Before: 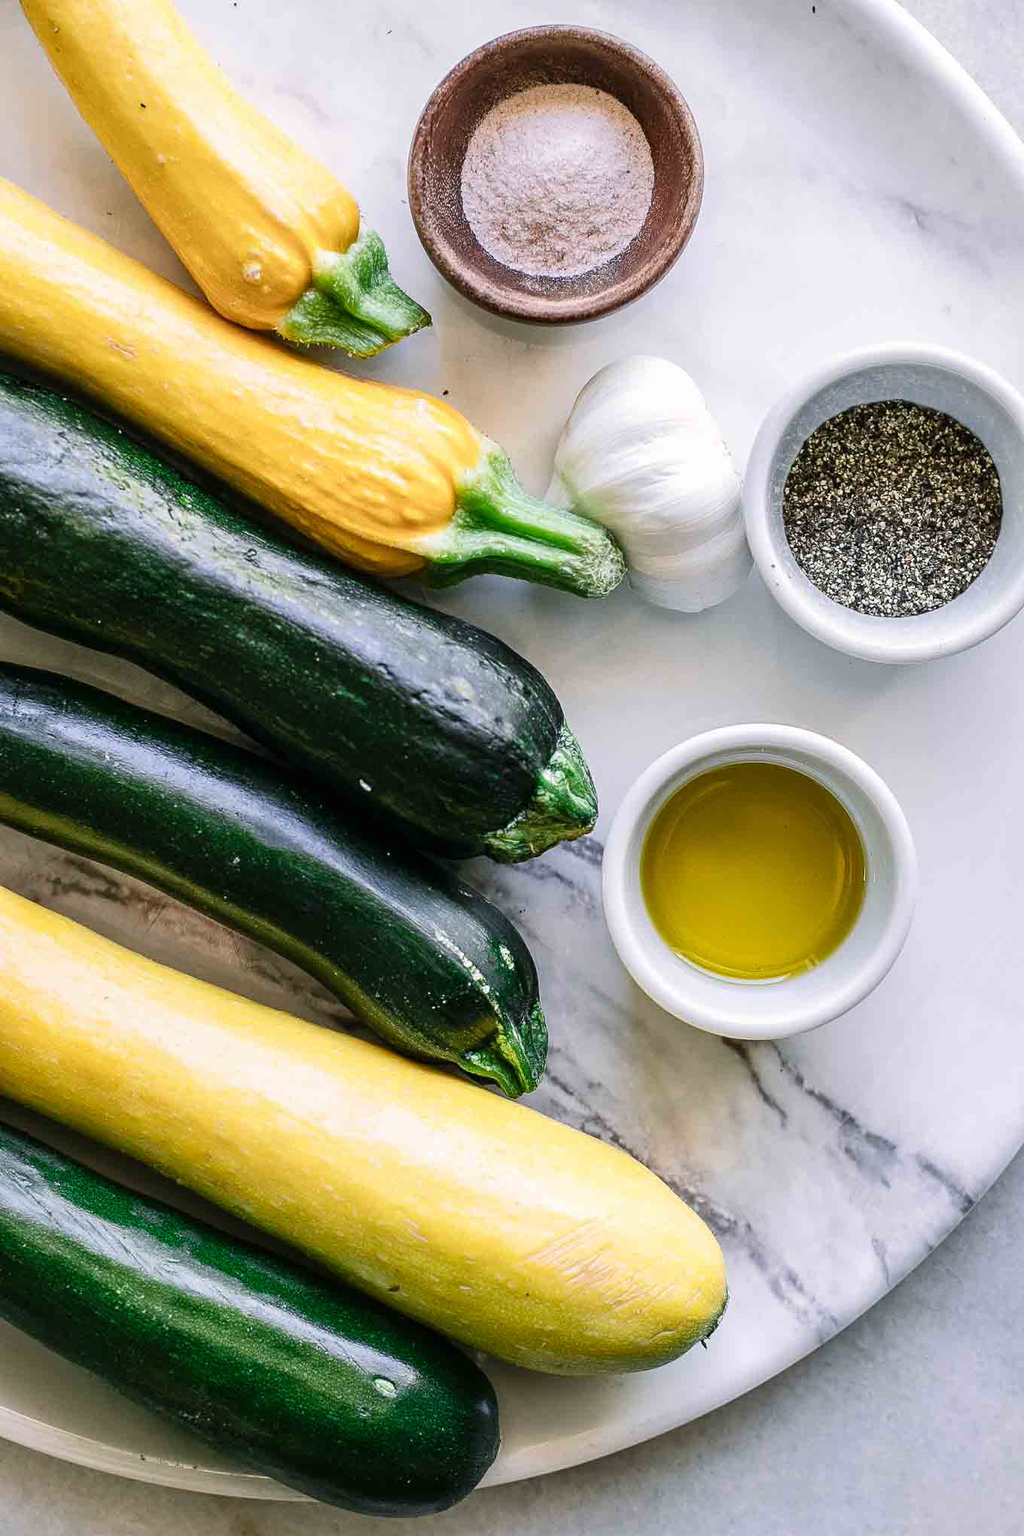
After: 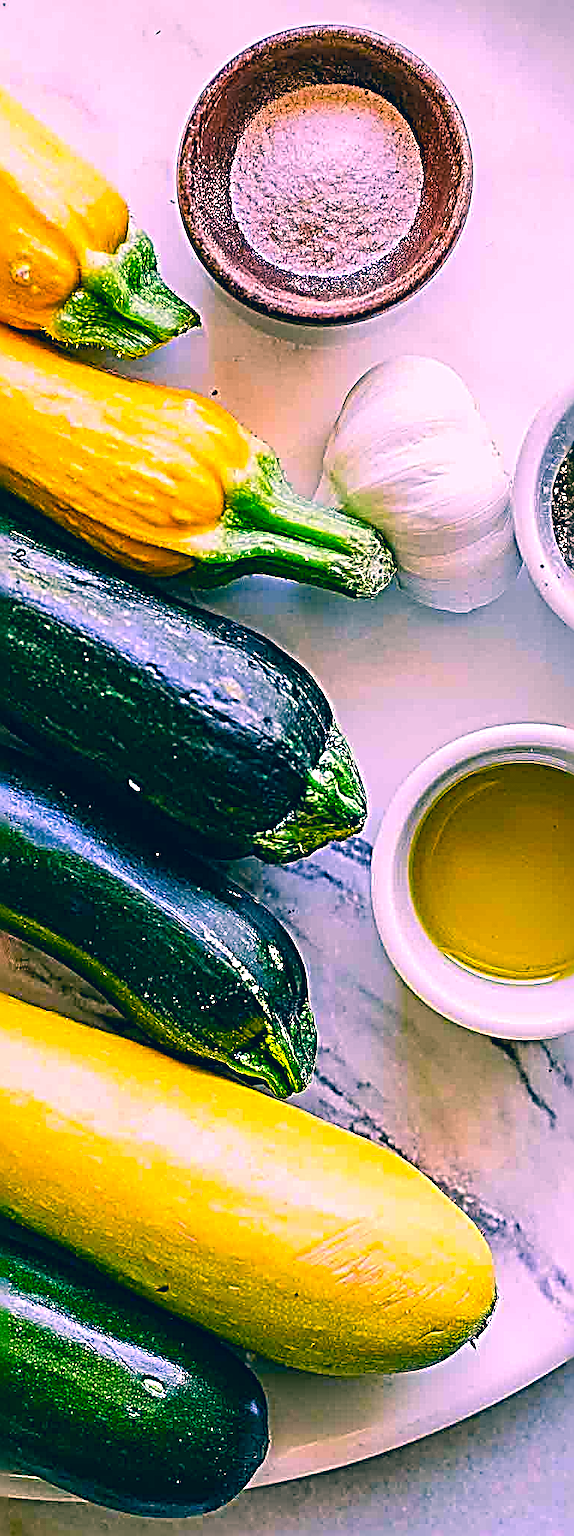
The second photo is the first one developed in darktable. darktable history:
sharpen: radius 4.04, amount 1.985
color correction: highlights a* 16.51, highlights b* 0.3, shadows a* -15.07, shadows b* -13.82, saturation 1.46
crop and rotate: left 22.637%, right 21.202%
color balance rgb: linear chroma grading › shadows 10.561%, linear chroma grading › highlights 10.714%, linear chroma grading › global chroma 15.181%, linear chroma grading › mid-tones 14.936%, perceptual saturation grading › global saturation 3.89%, global vibrance 20%
